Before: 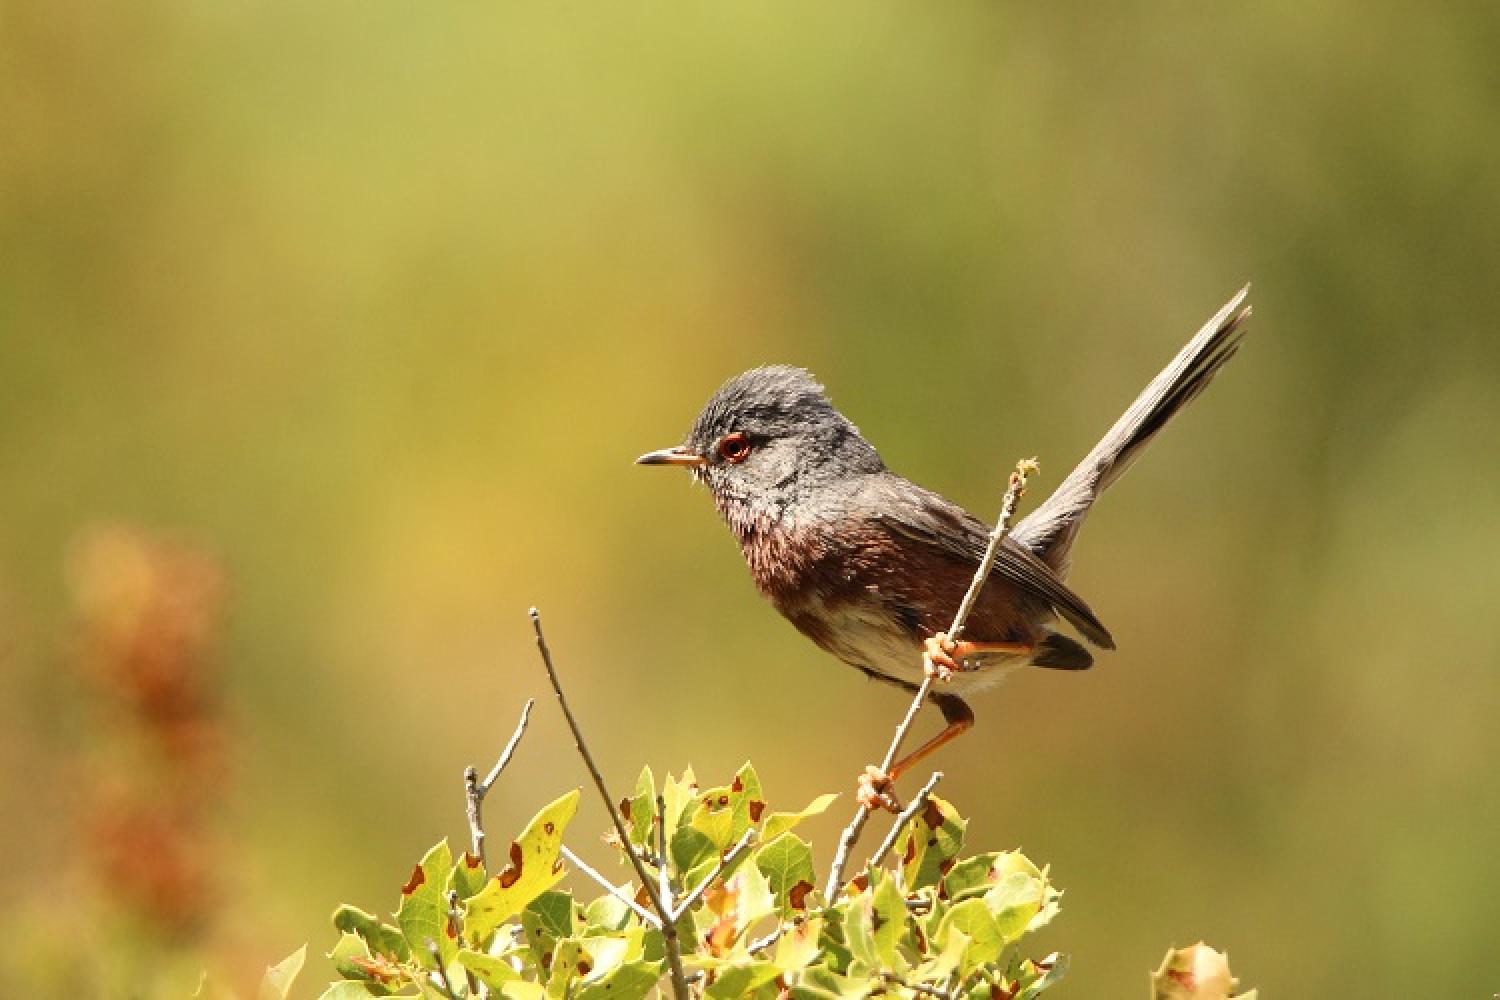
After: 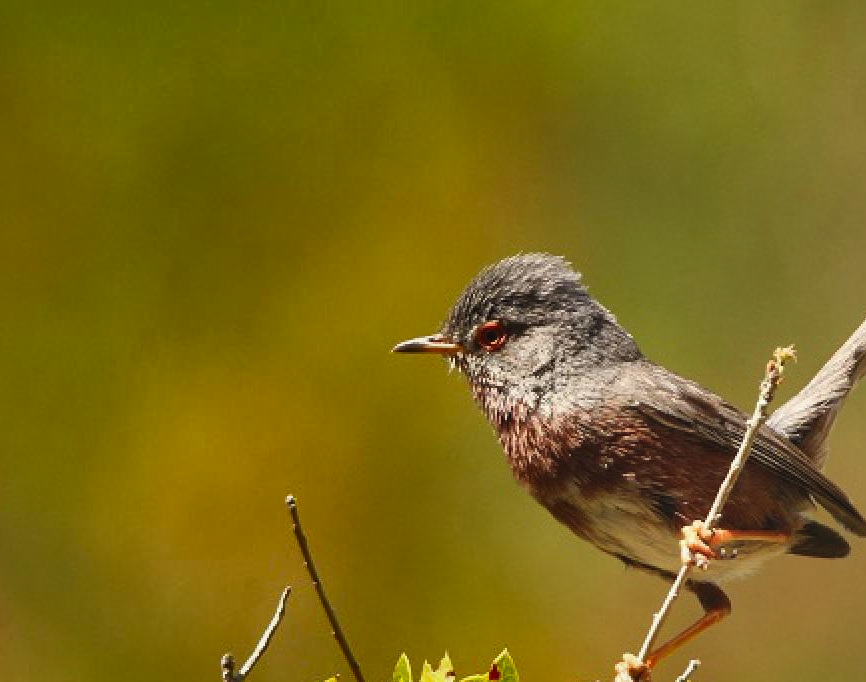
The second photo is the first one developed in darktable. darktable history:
crop: left 16.202%, top 11.208%, right 26.045%, bottom 20.557%
shadows and highlights: radius 123.98, shadows 100, white point adjustment -3, highlights -100, highlights color adjustment 89.84%, soften with gaussian
exposure: black level correction -0.005, exposure 0.054 EV, compensate highlight preservation false
